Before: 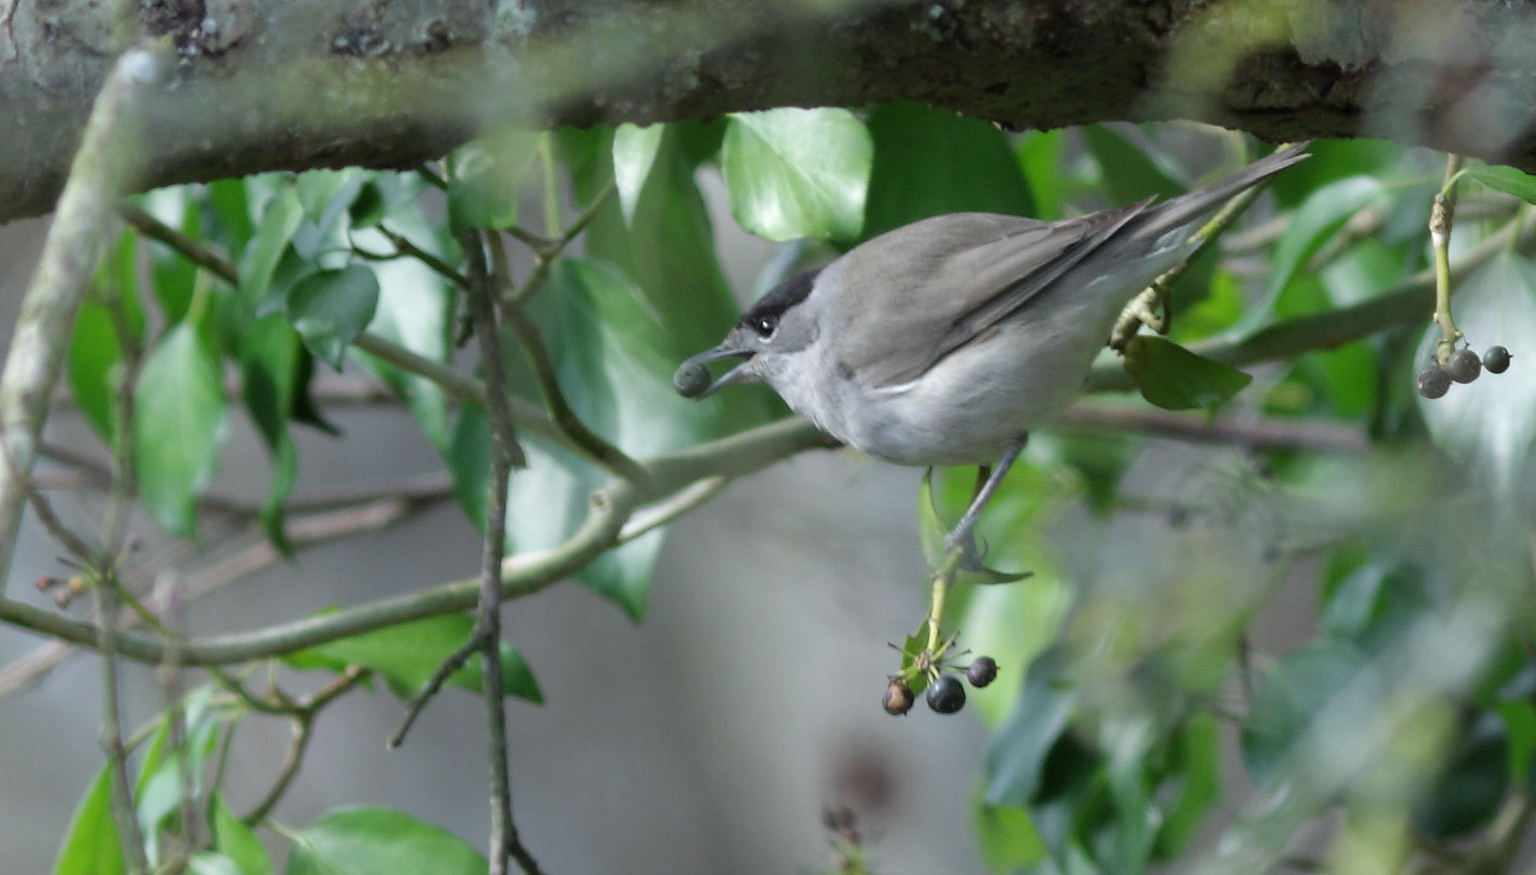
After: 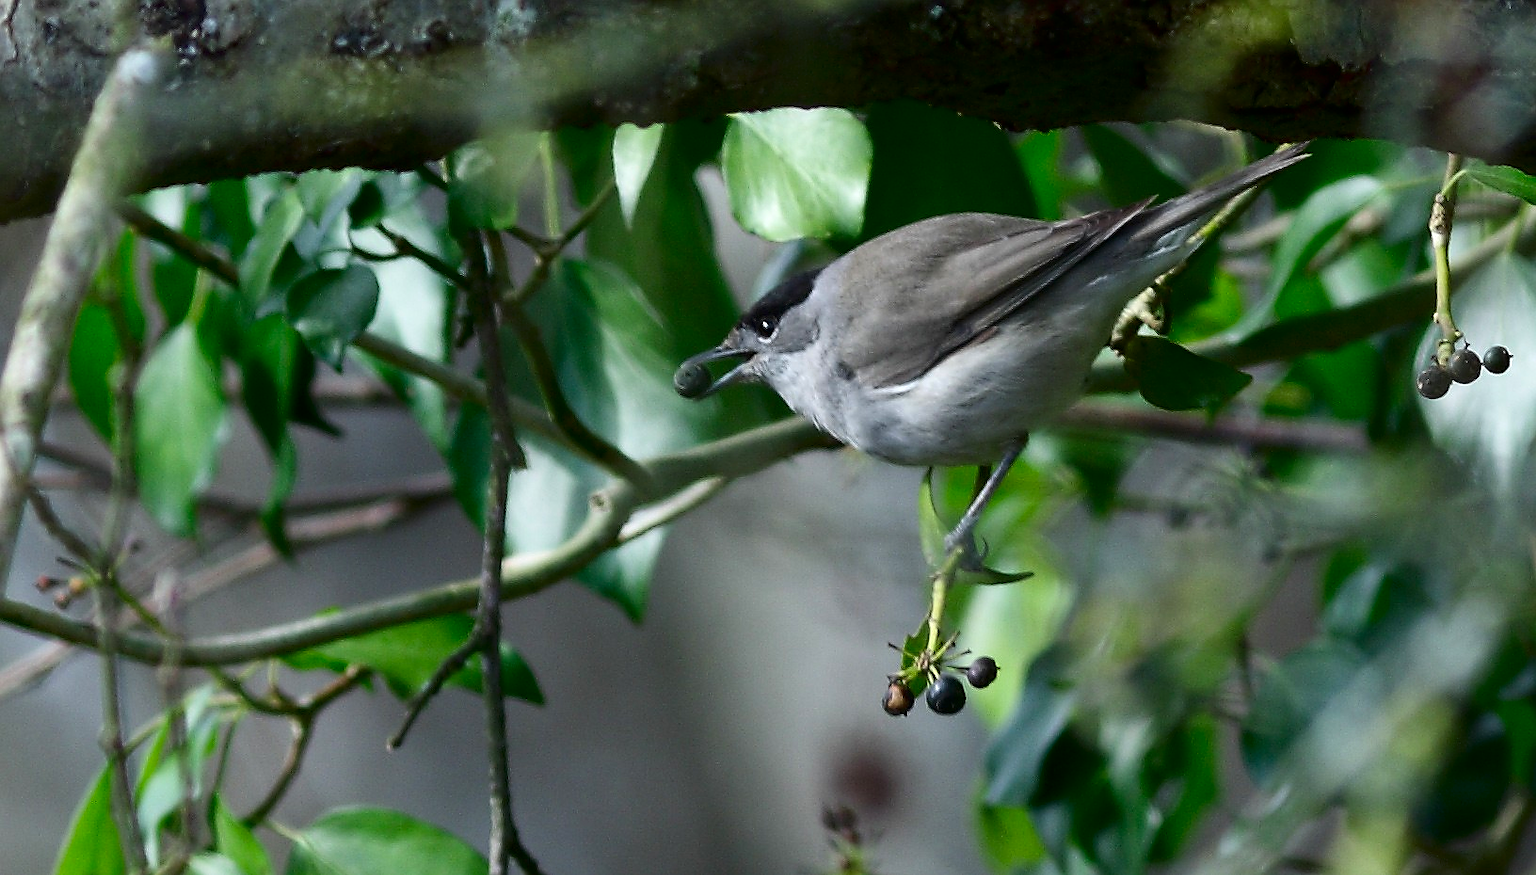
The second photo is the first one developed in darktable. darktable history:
contrast brightness saturation: contrast 0.222, brightness -0.191, saturation 0.233
sharpen: radius 1.408, amount 1.25, threshold 0.763
